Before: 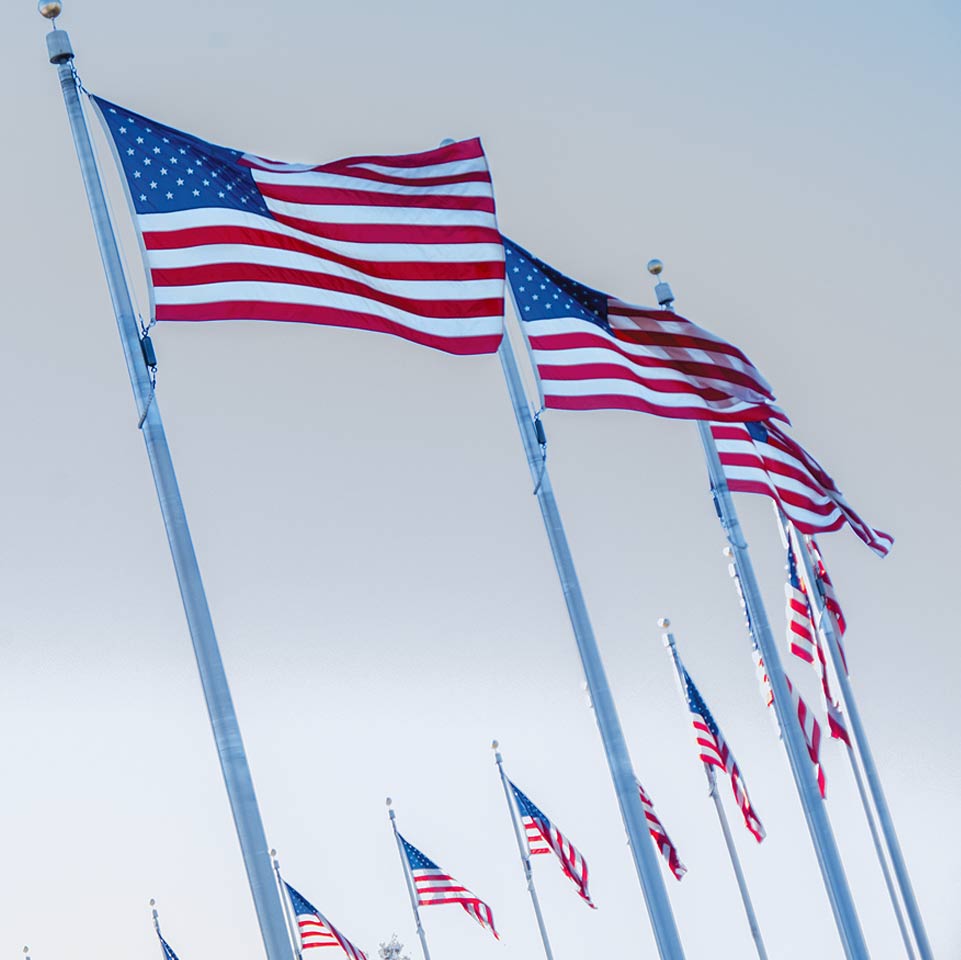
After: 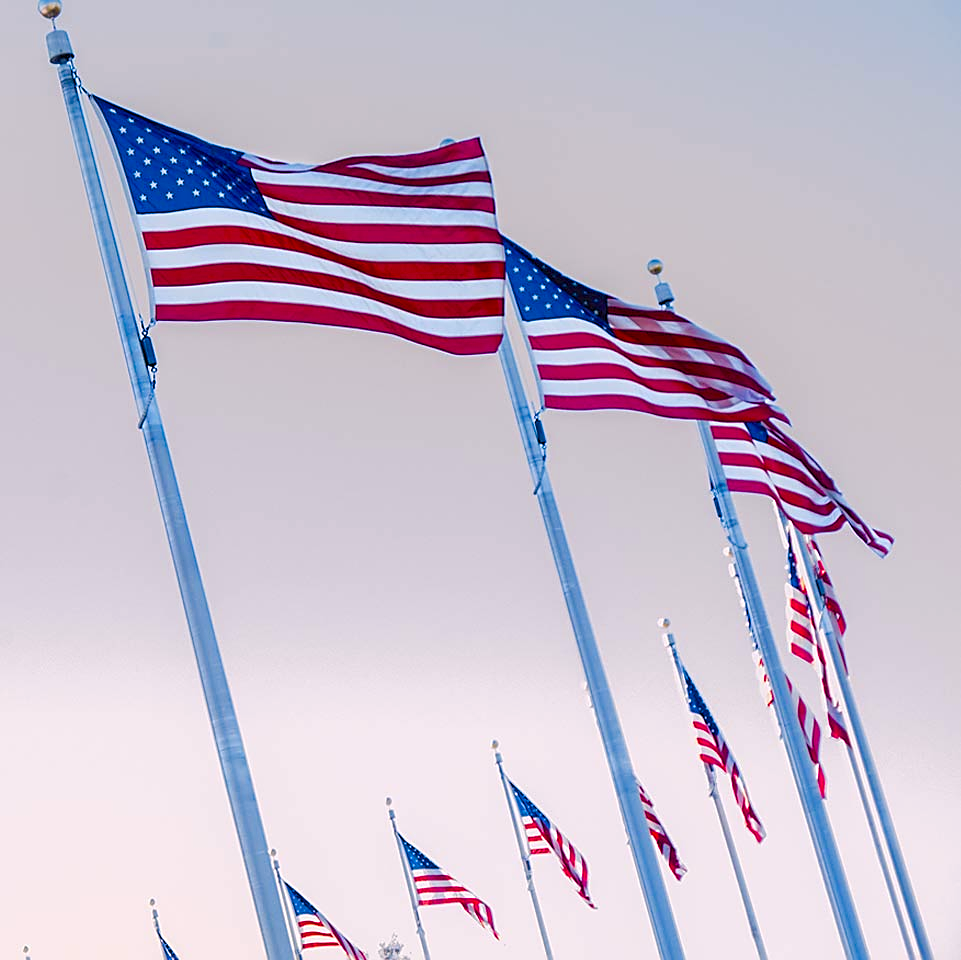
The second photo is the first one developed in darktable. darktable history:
exposure: compensate highlight preservation false
color balance rgb: perceptual saturation grading › global saturation 39.385%, perceptual saturation grading › highlights -25.659%, perceptual saturation grading › mid-tones 35.056%, perceptual saturation grading › shadows 35.425%
color correction: highlights a* 6.91, highlights b* 4.03
sharpen: on, module defaults
